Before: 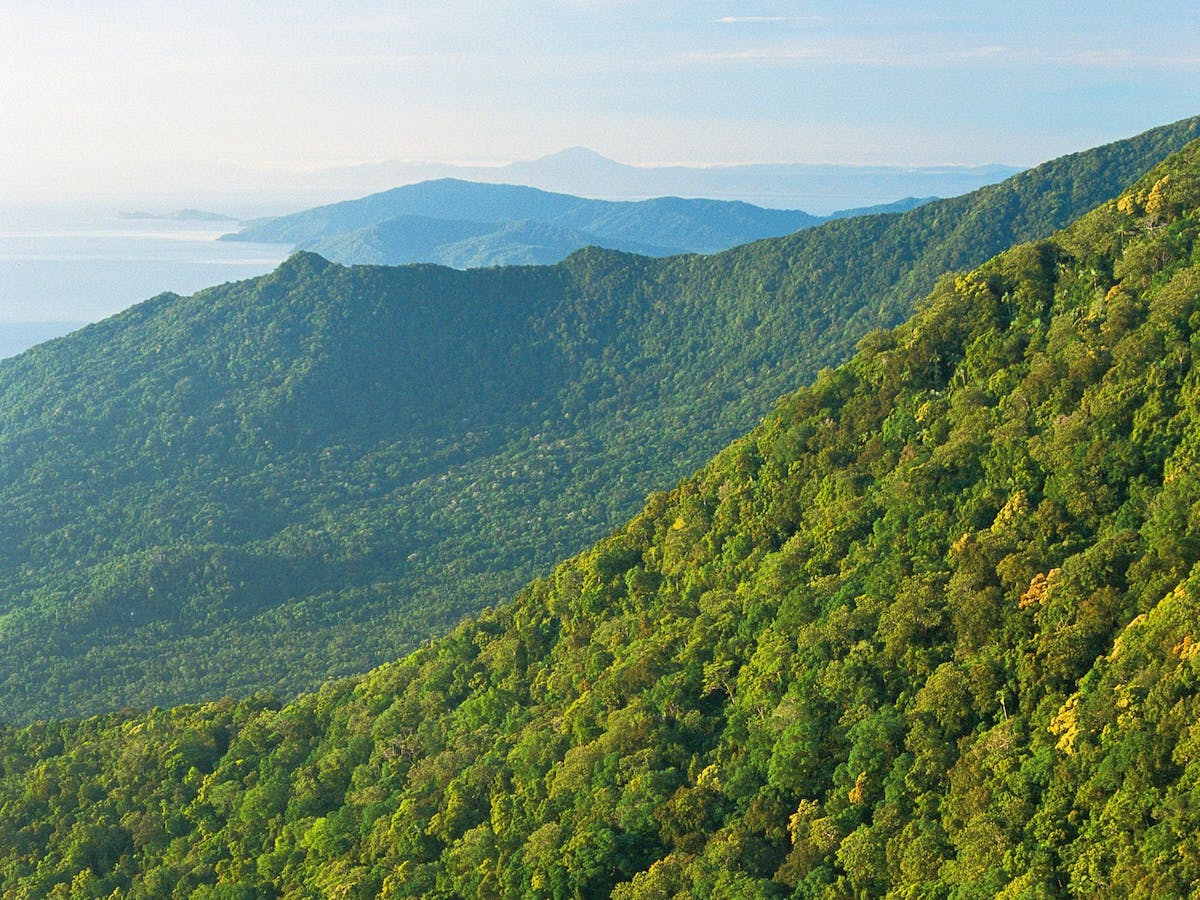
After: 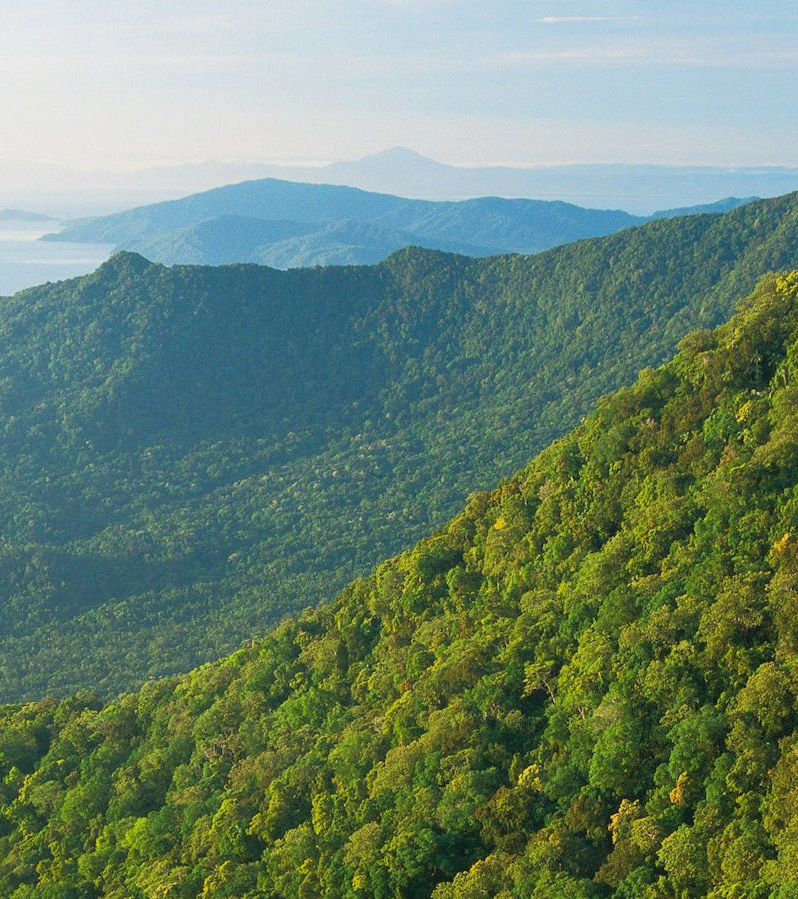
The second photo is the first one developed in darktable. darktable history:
crop and rotate: left 14.94%, right 18.493%
contrast equalizer: y [[0.502, 0.517, 0.543, 0.576, 0.611, 0.631], [0.5 ×6], [0.5 ×6], [0 ×6], [0 ×6]], mix -0.311
exposure: exposure -0.114 EV, compensate highlight preservation false
